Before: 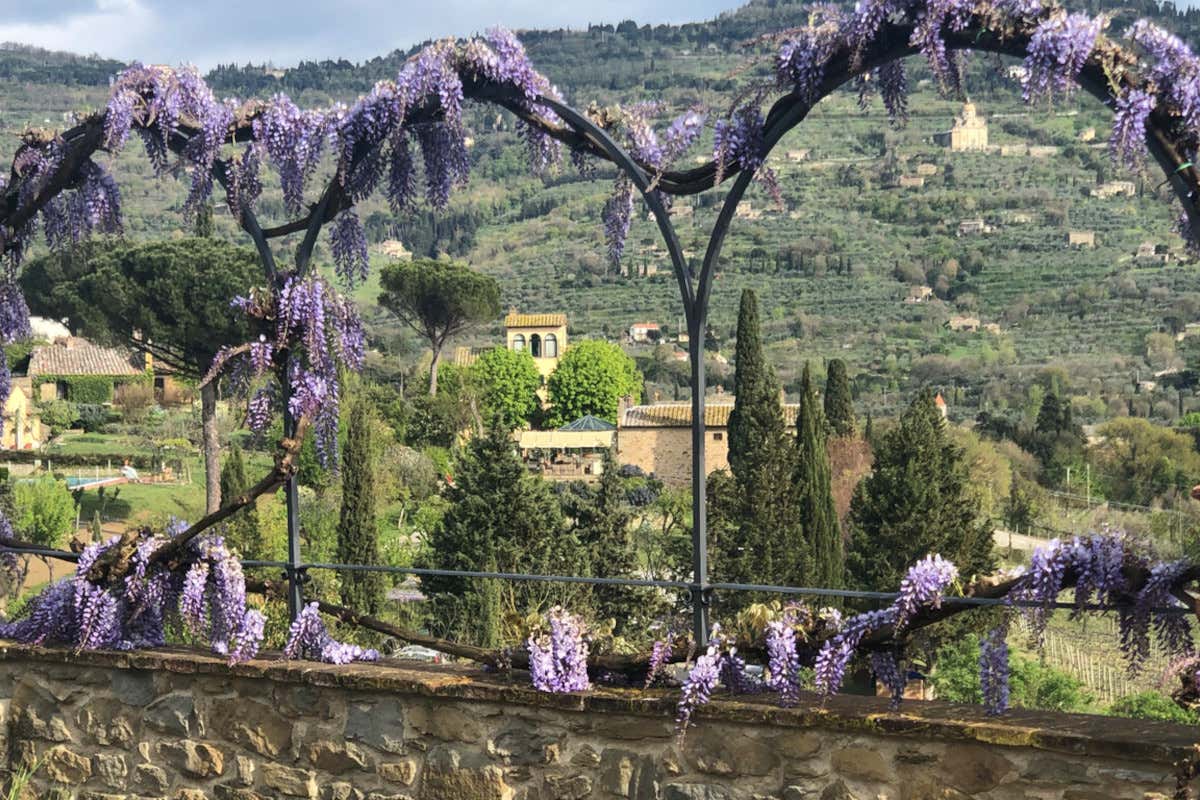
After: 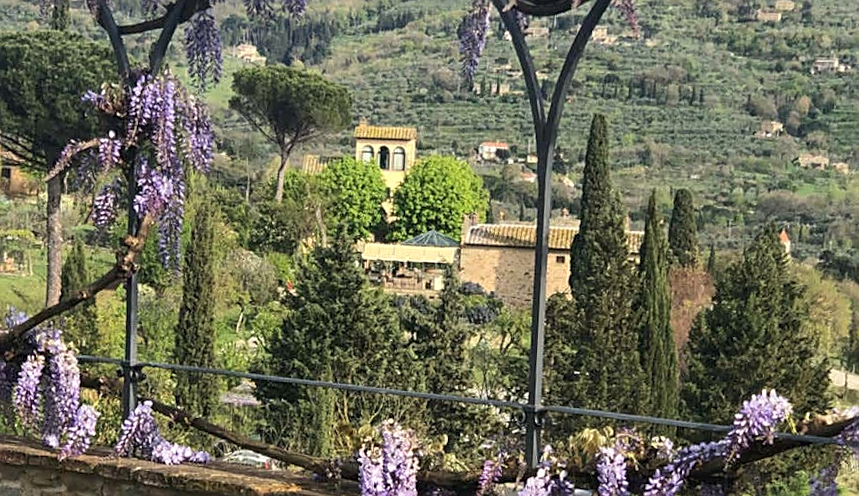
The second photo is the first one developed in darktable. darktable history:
white balance: red 1.009, blue 0.985
sharpen: on, module defaults
crop and rotate: angle -3.37°, left 9.79%, top 20.73%, right 12.42%, bottom 11.82%
